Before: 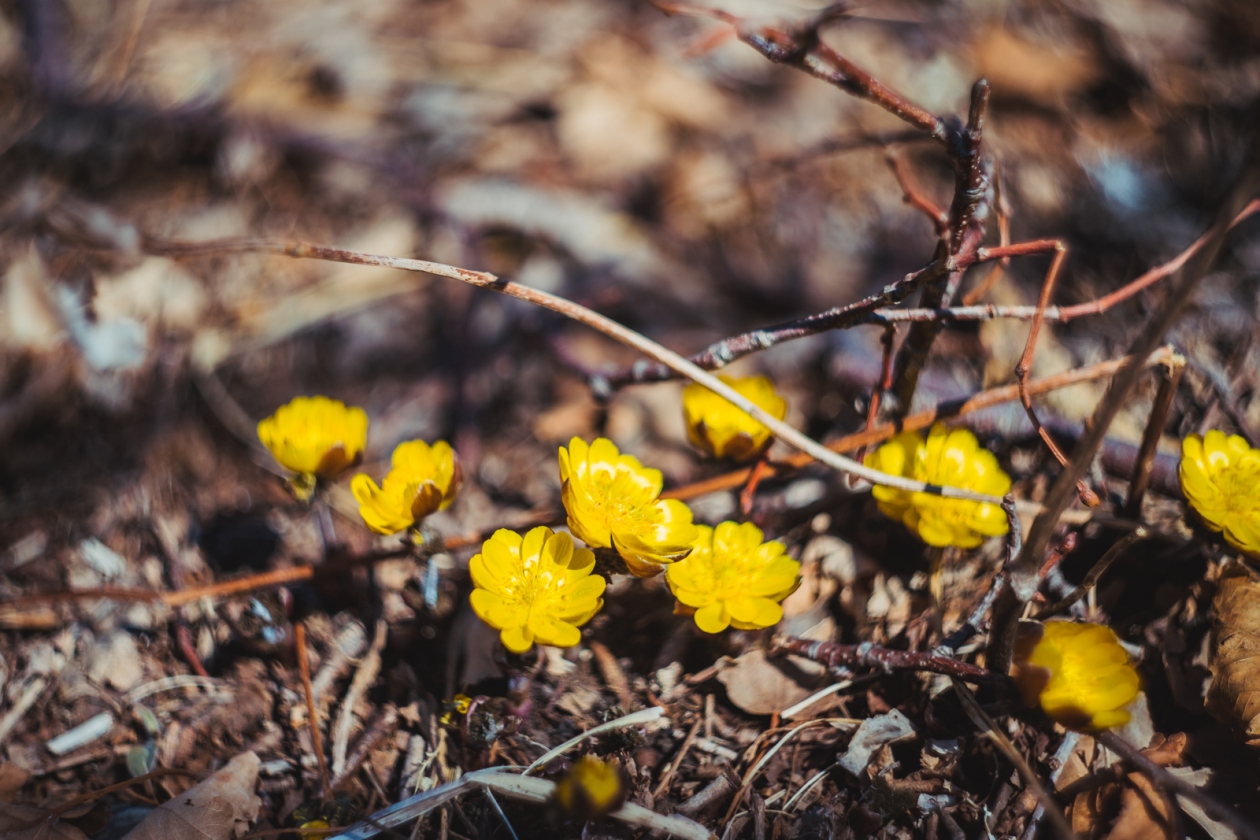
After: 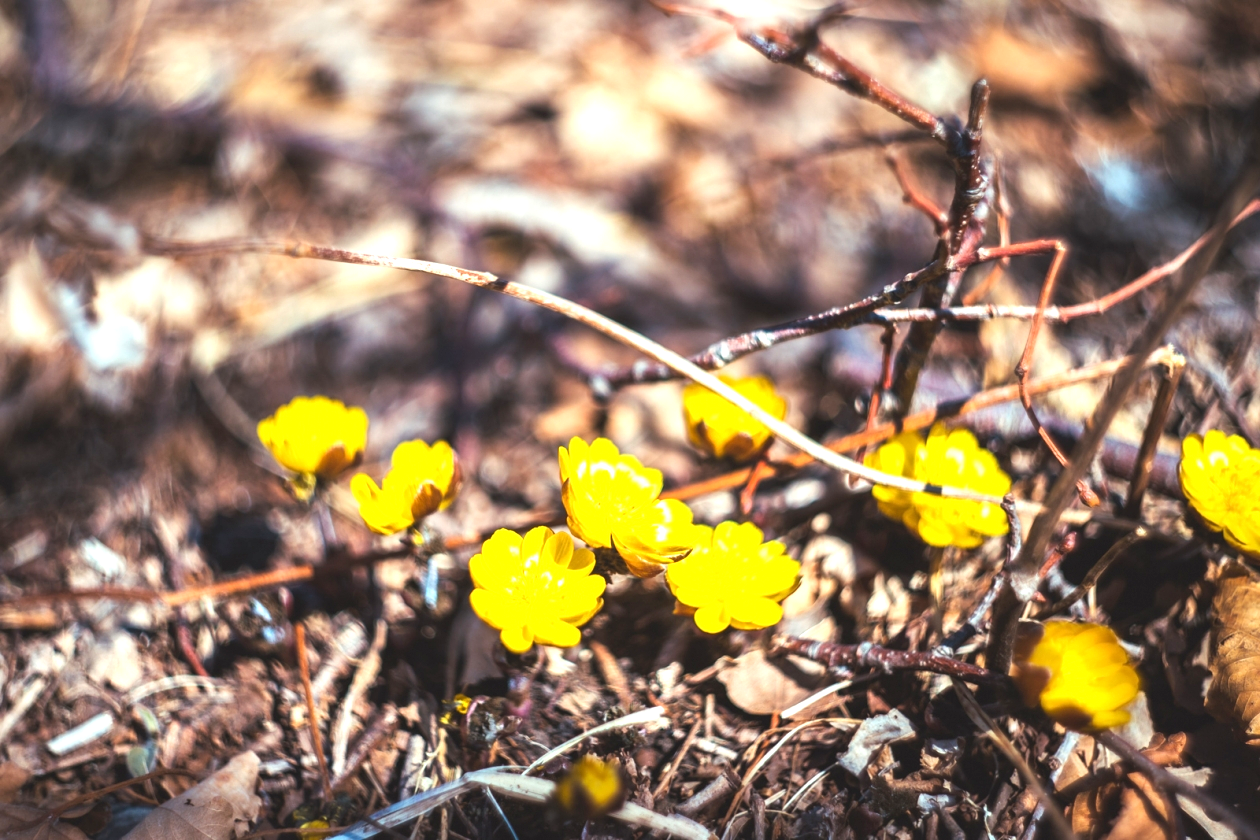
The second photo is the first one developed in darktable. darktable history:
exposure: exposure 1.16 EV, compensate exposure bias true, compensate highlight preservation false
